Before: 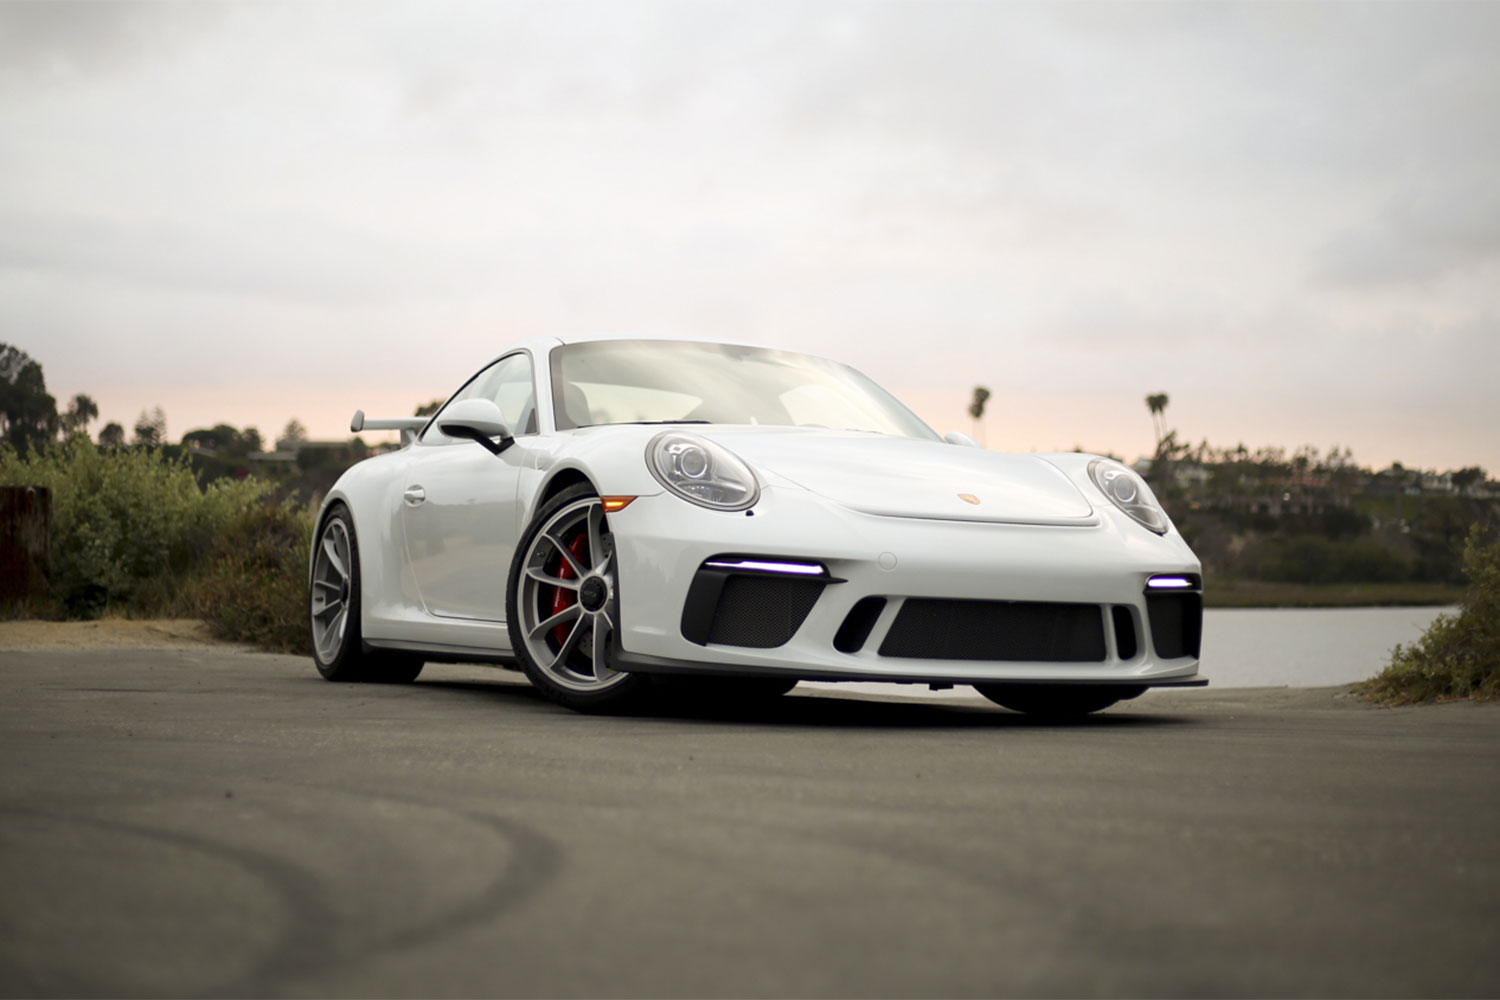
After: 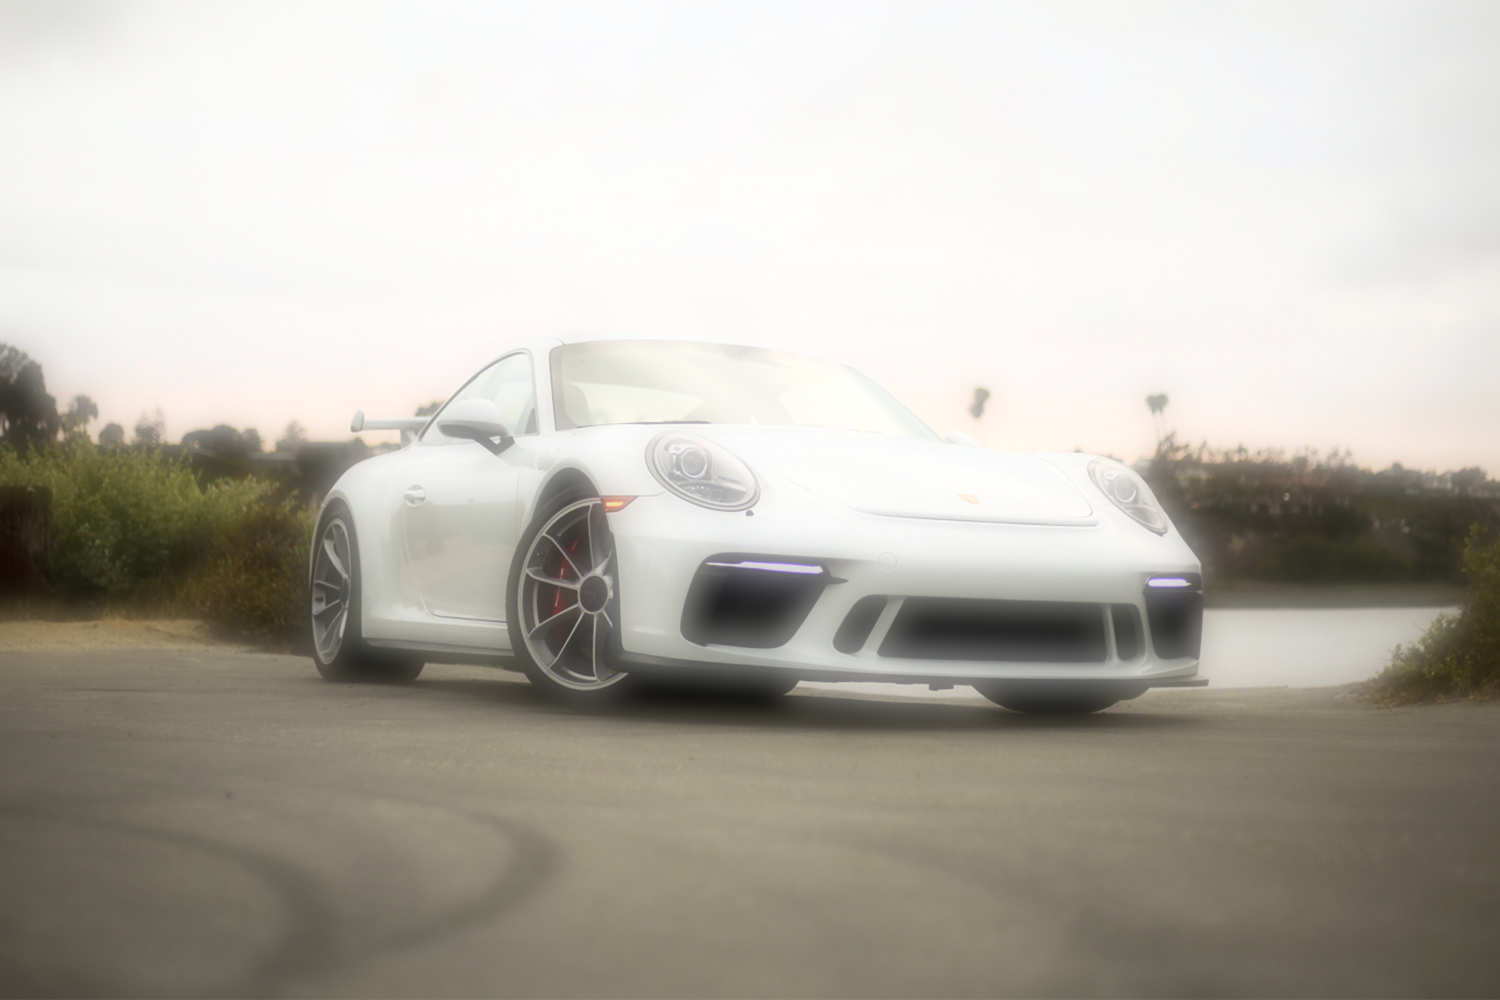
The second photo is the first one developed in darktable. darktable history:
contrast brightness saturation: contrast 0.2, brightness 0.16, saturation 0.22
soften: on, module defaults
exposure: compensate highlight preservation false
